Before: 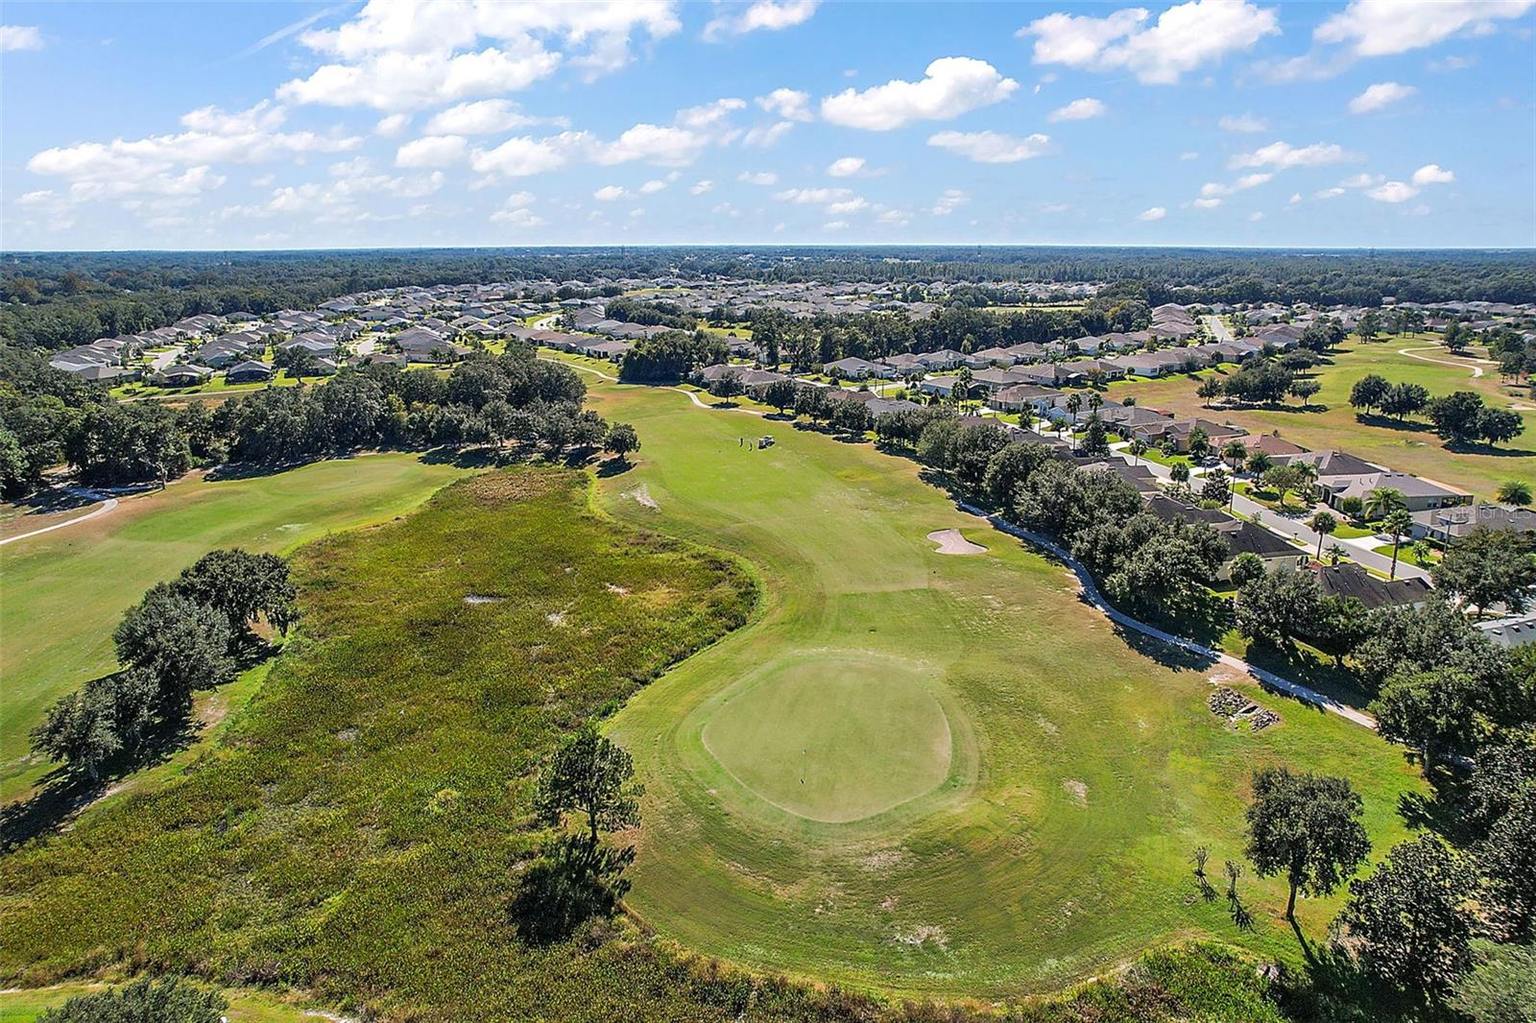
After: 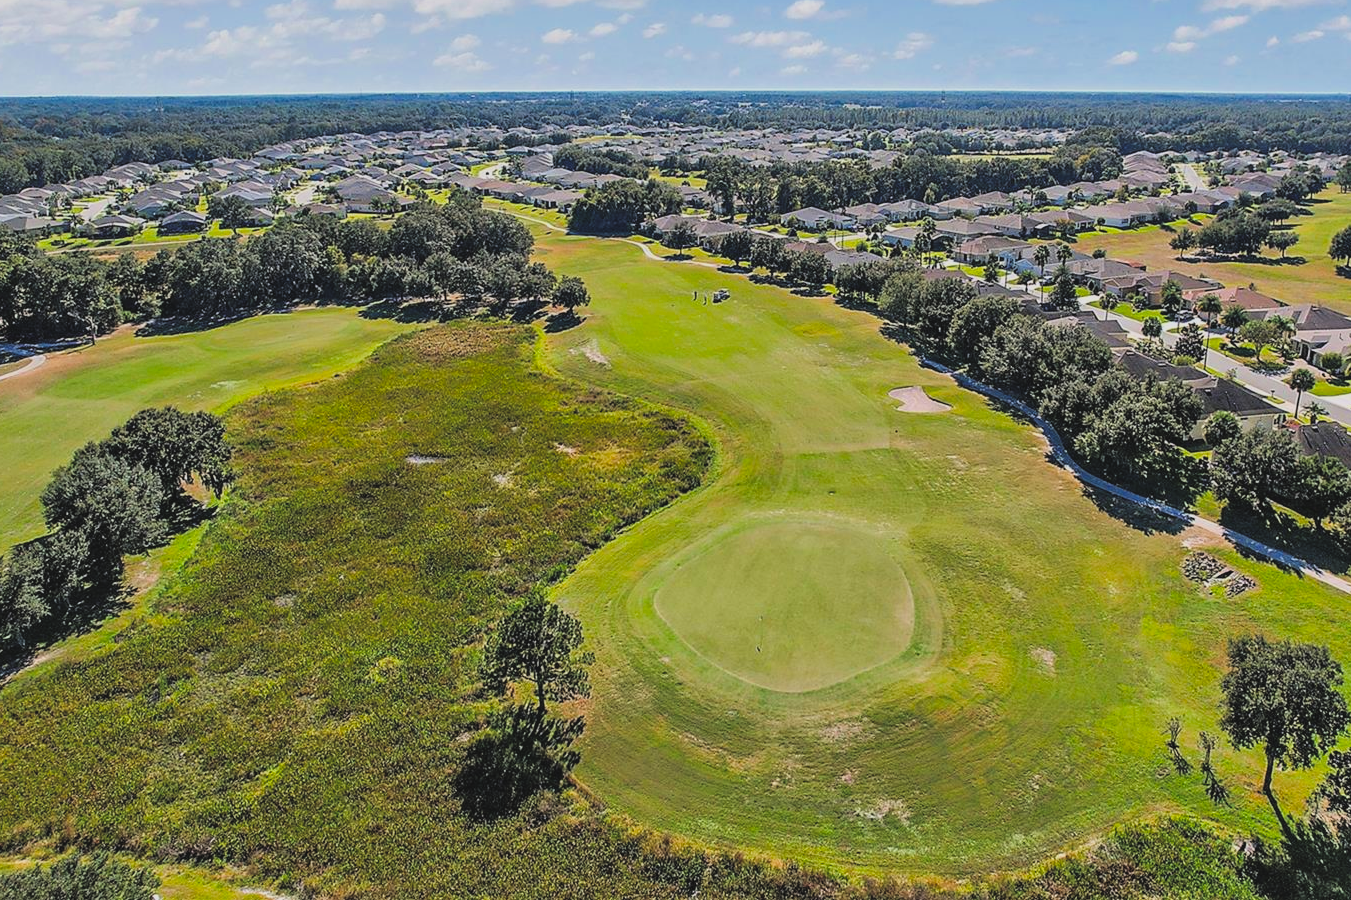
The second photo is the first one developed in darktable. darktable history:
filmic rgb: black relative exposure -7.75 EV, white relative exposure 4.4 EV, threshold 3 EV, target black luminance 0%, hardness 3.76, latitude 50.51%, contrast 1.074, highlights saturation mix 10%, shadows ↔ highlights balance -0.22%, color science v4 (2020), enable highlight reconstruction true
exposure: black level correction -0.023, exposure -0.039 EV, compensate highlight preservation false
crop and rotate: left 4.842%, top 15.51%, right 10.668%
shadows and highlights: soften with gaussian
